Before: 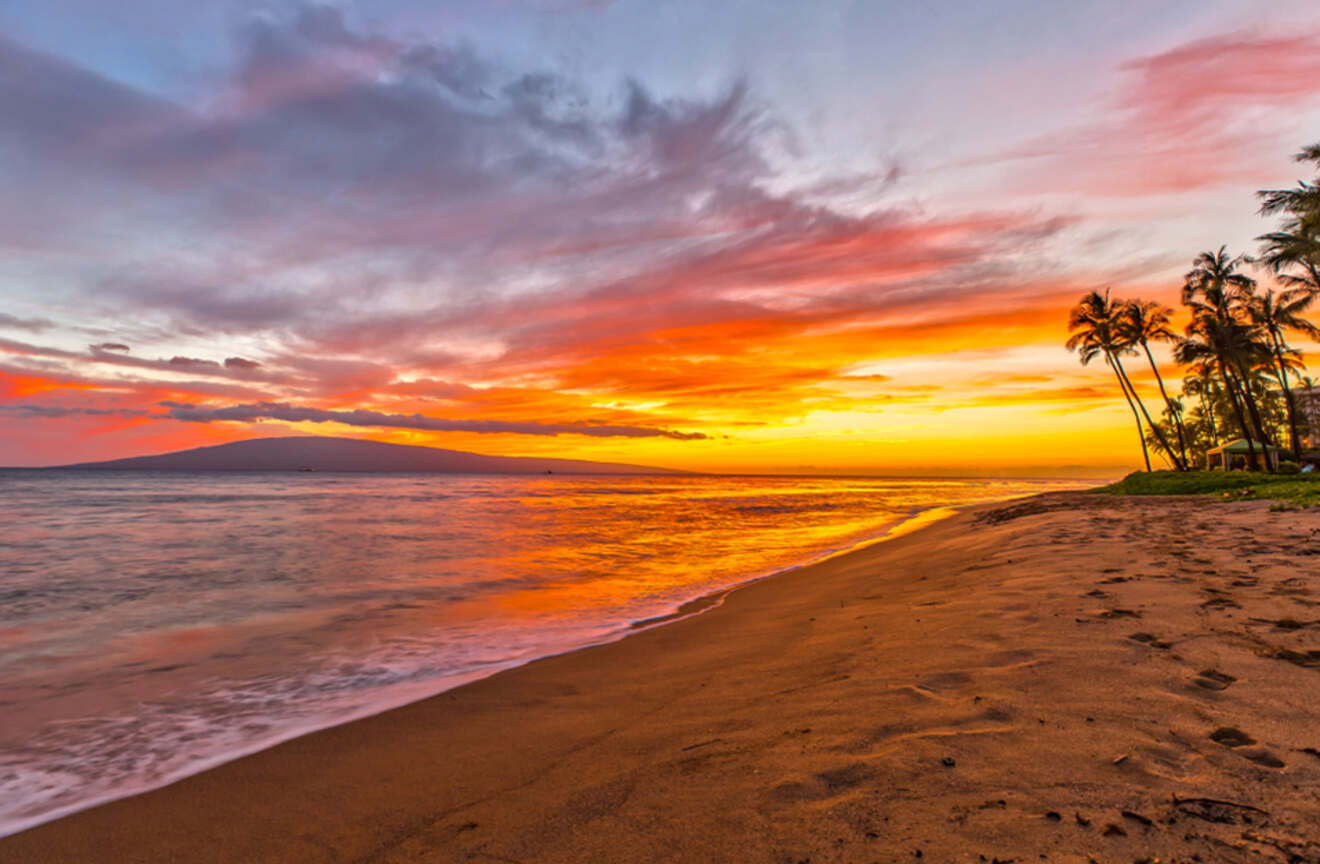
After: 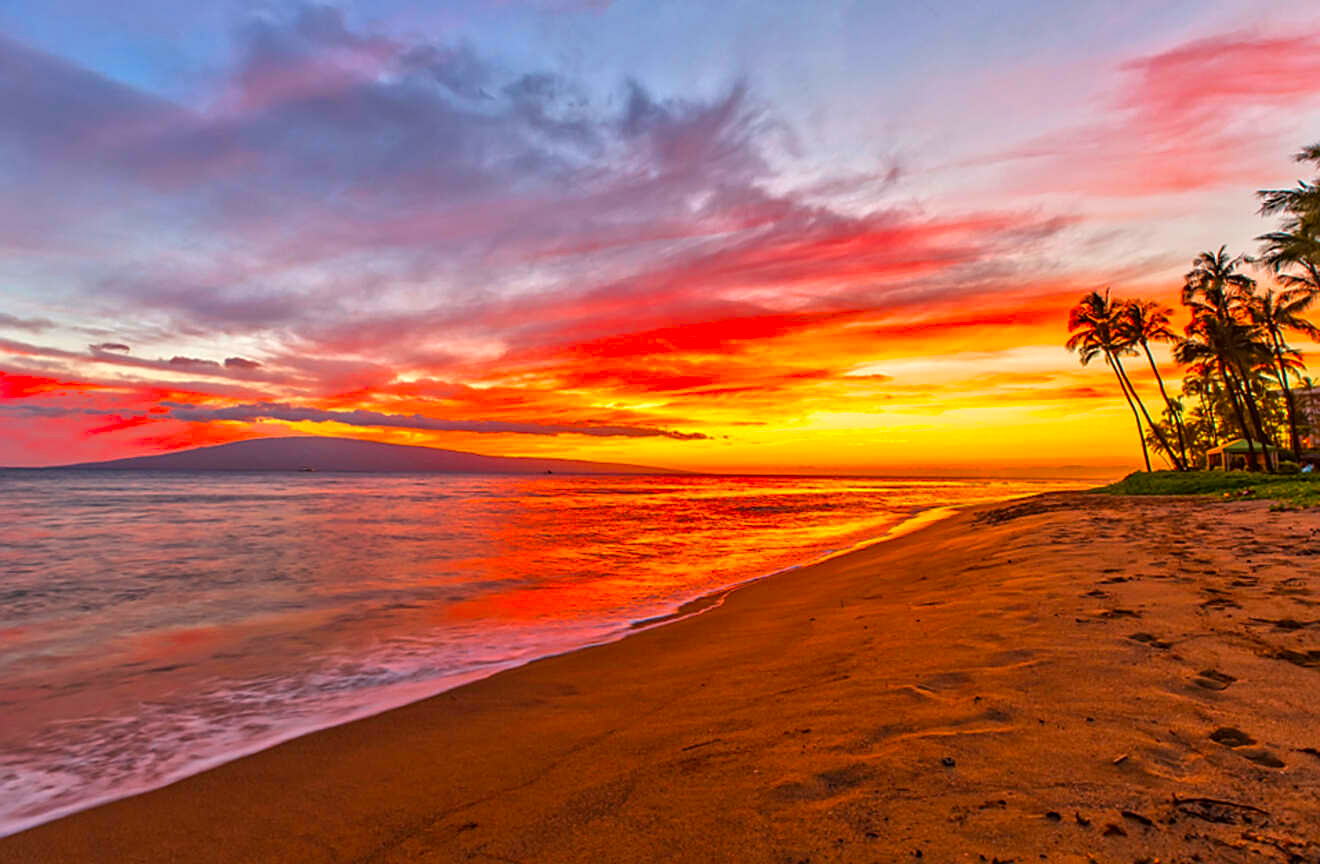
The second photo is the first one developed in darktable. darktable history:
sharpen: on, module defaults
contrast brightness saturation: saturation 0.498
